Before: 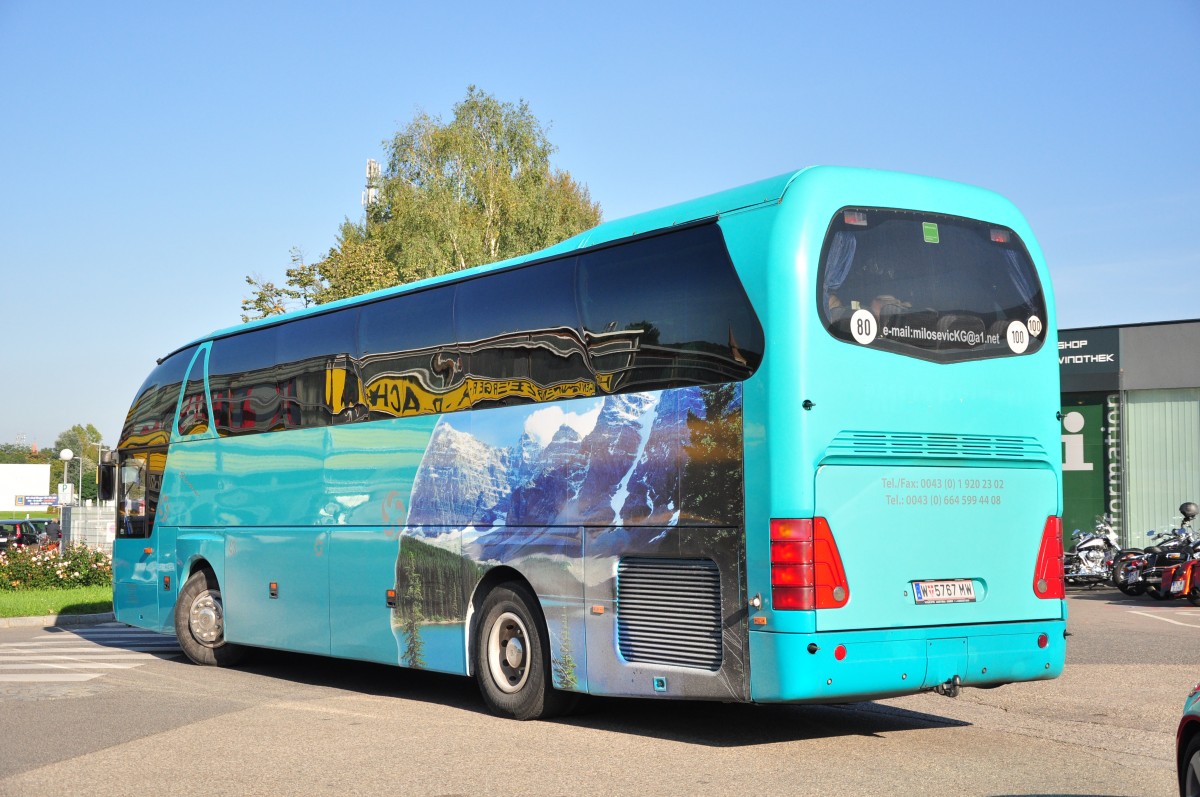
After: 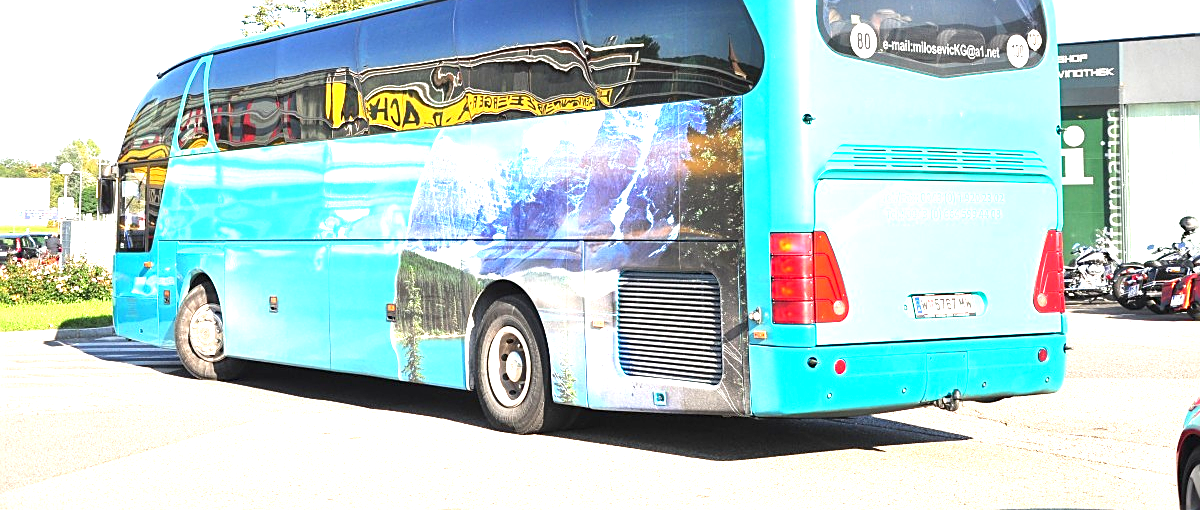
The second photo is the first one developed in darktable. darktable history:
crop and rotate: top 35.926%
sharpen: on, module defaults
exposure: black level correction 0, exposure 1.68 EV, compensate highlight preservation false
